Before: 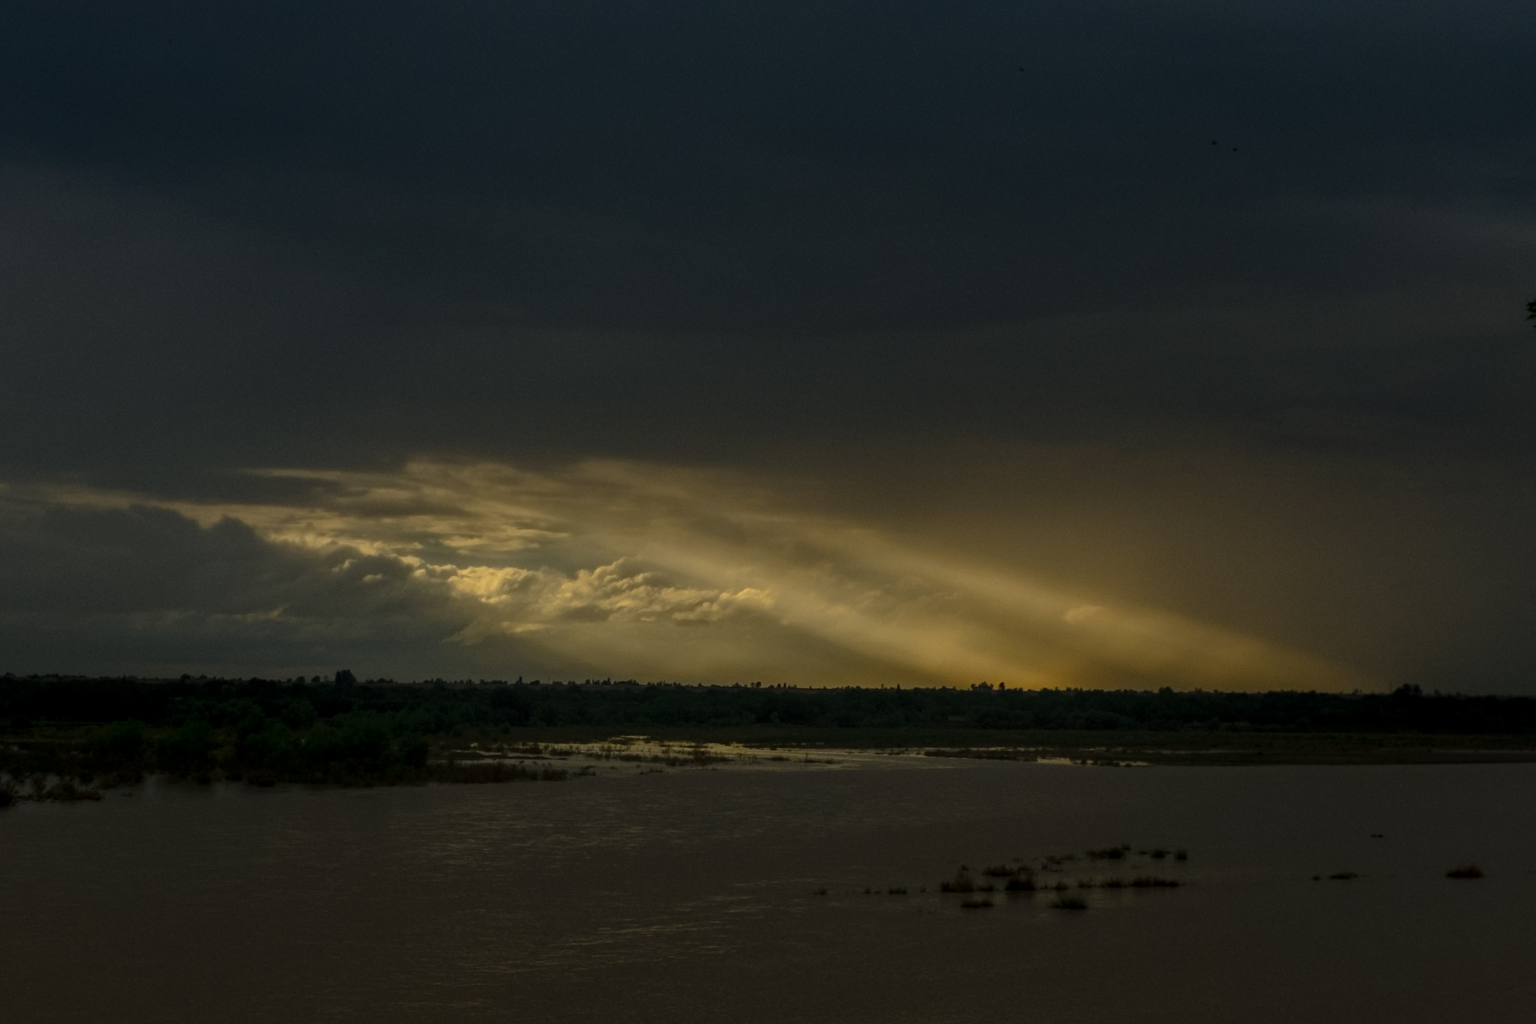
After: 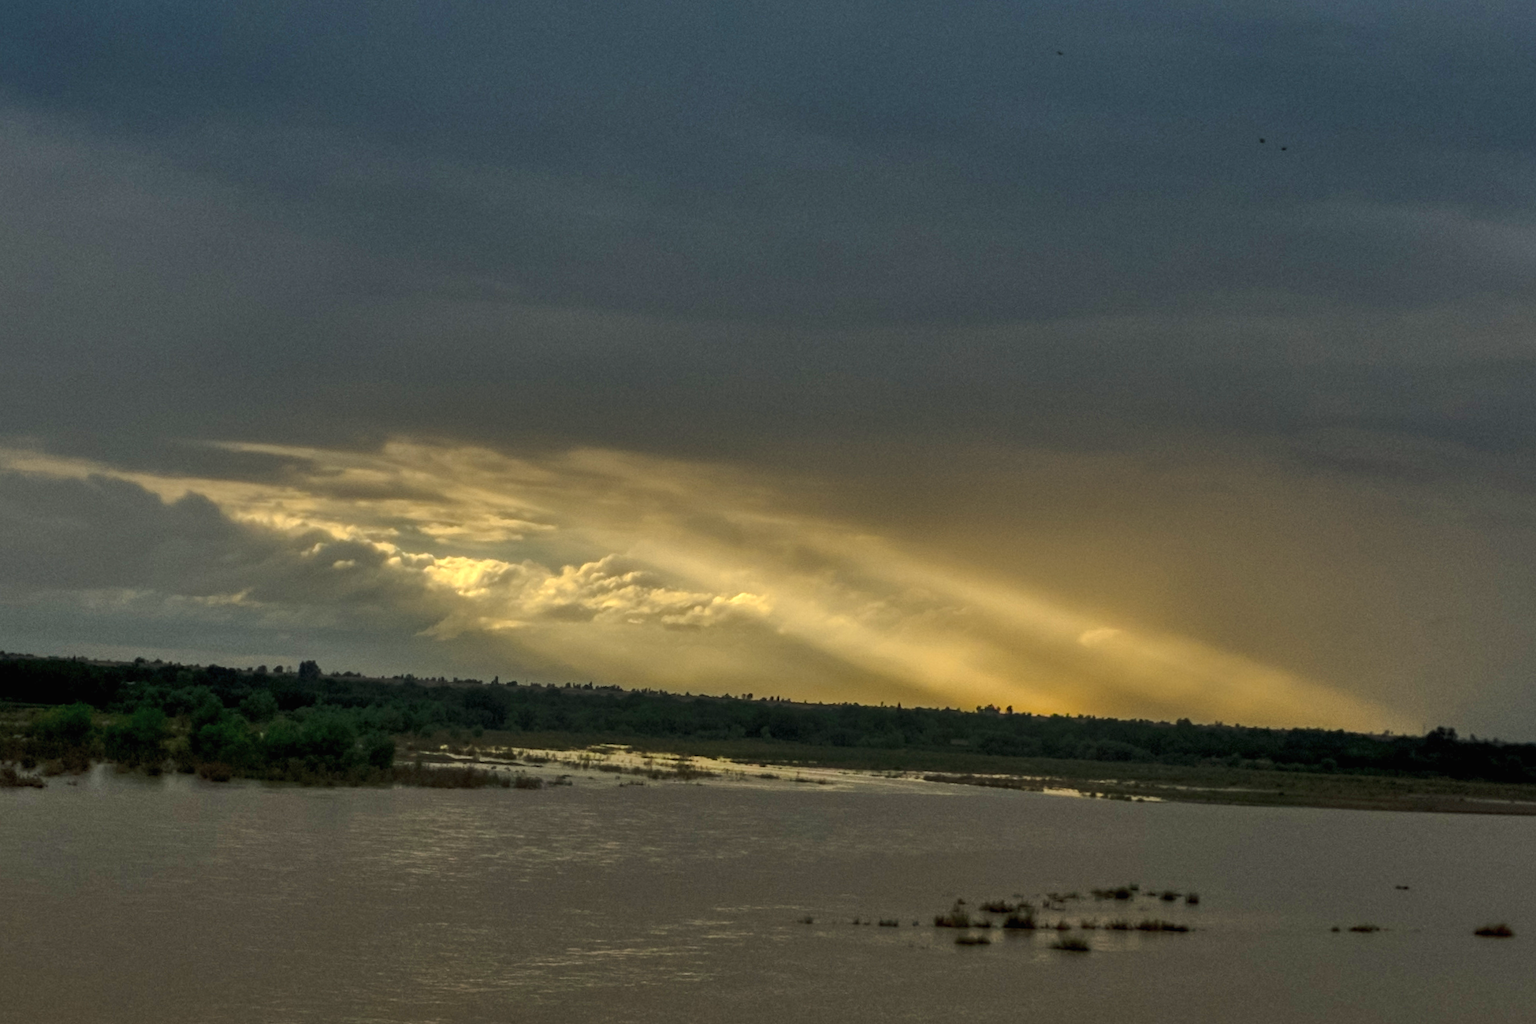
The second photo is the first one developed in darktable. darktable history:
exposure: black level correction 0, exposure 1.199 EV, compensate exposure bias true, compensate highlight preservation false
crop and rotate: angle -2.59°
shadows and highlights: shadows 59.26, highlights -60.2, soften with gaussian
